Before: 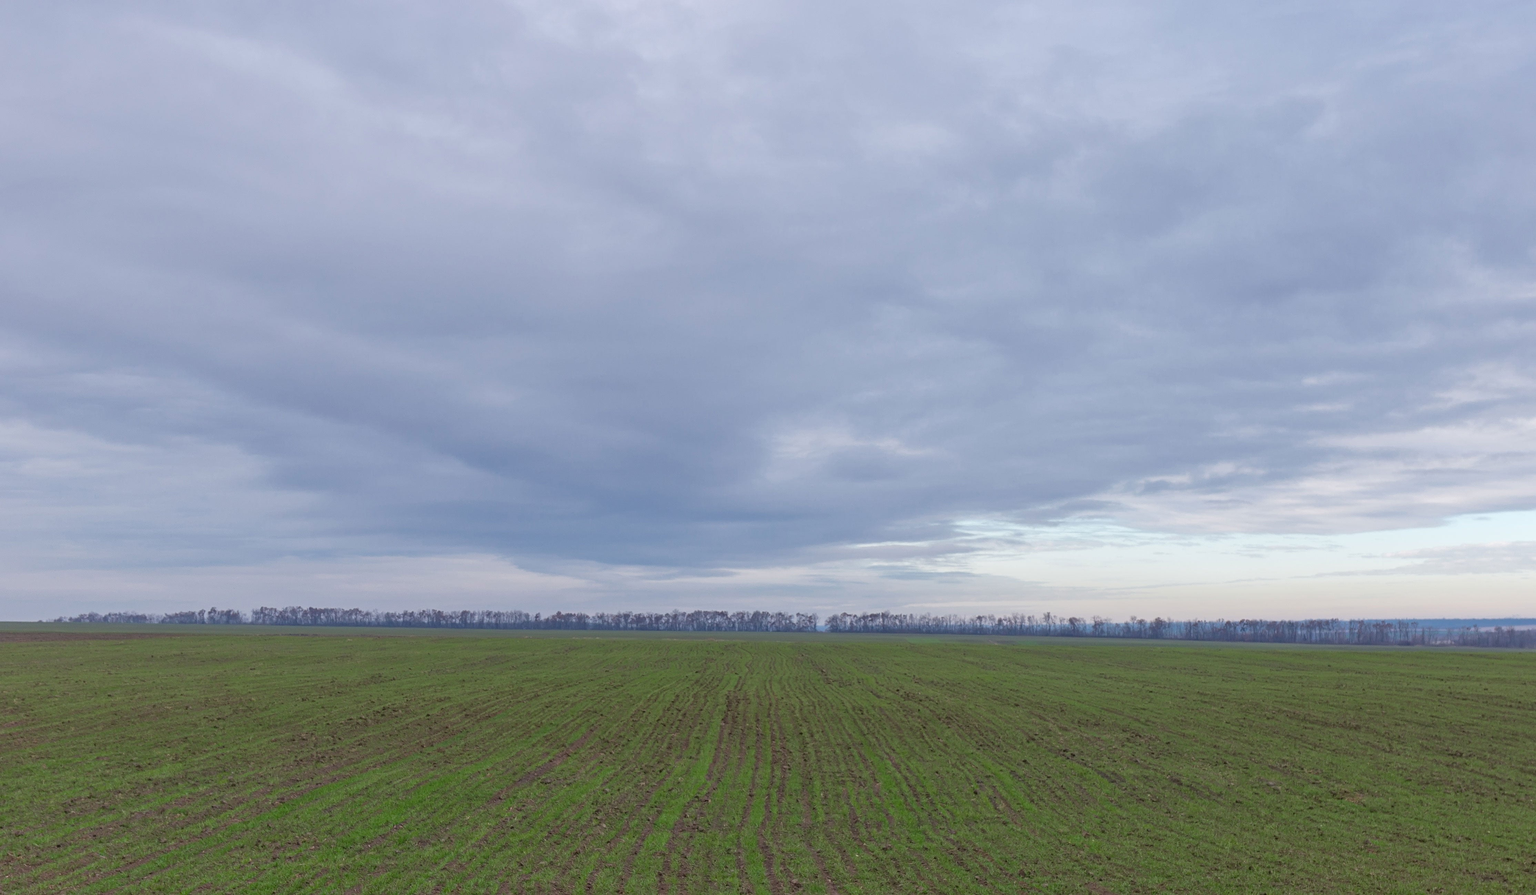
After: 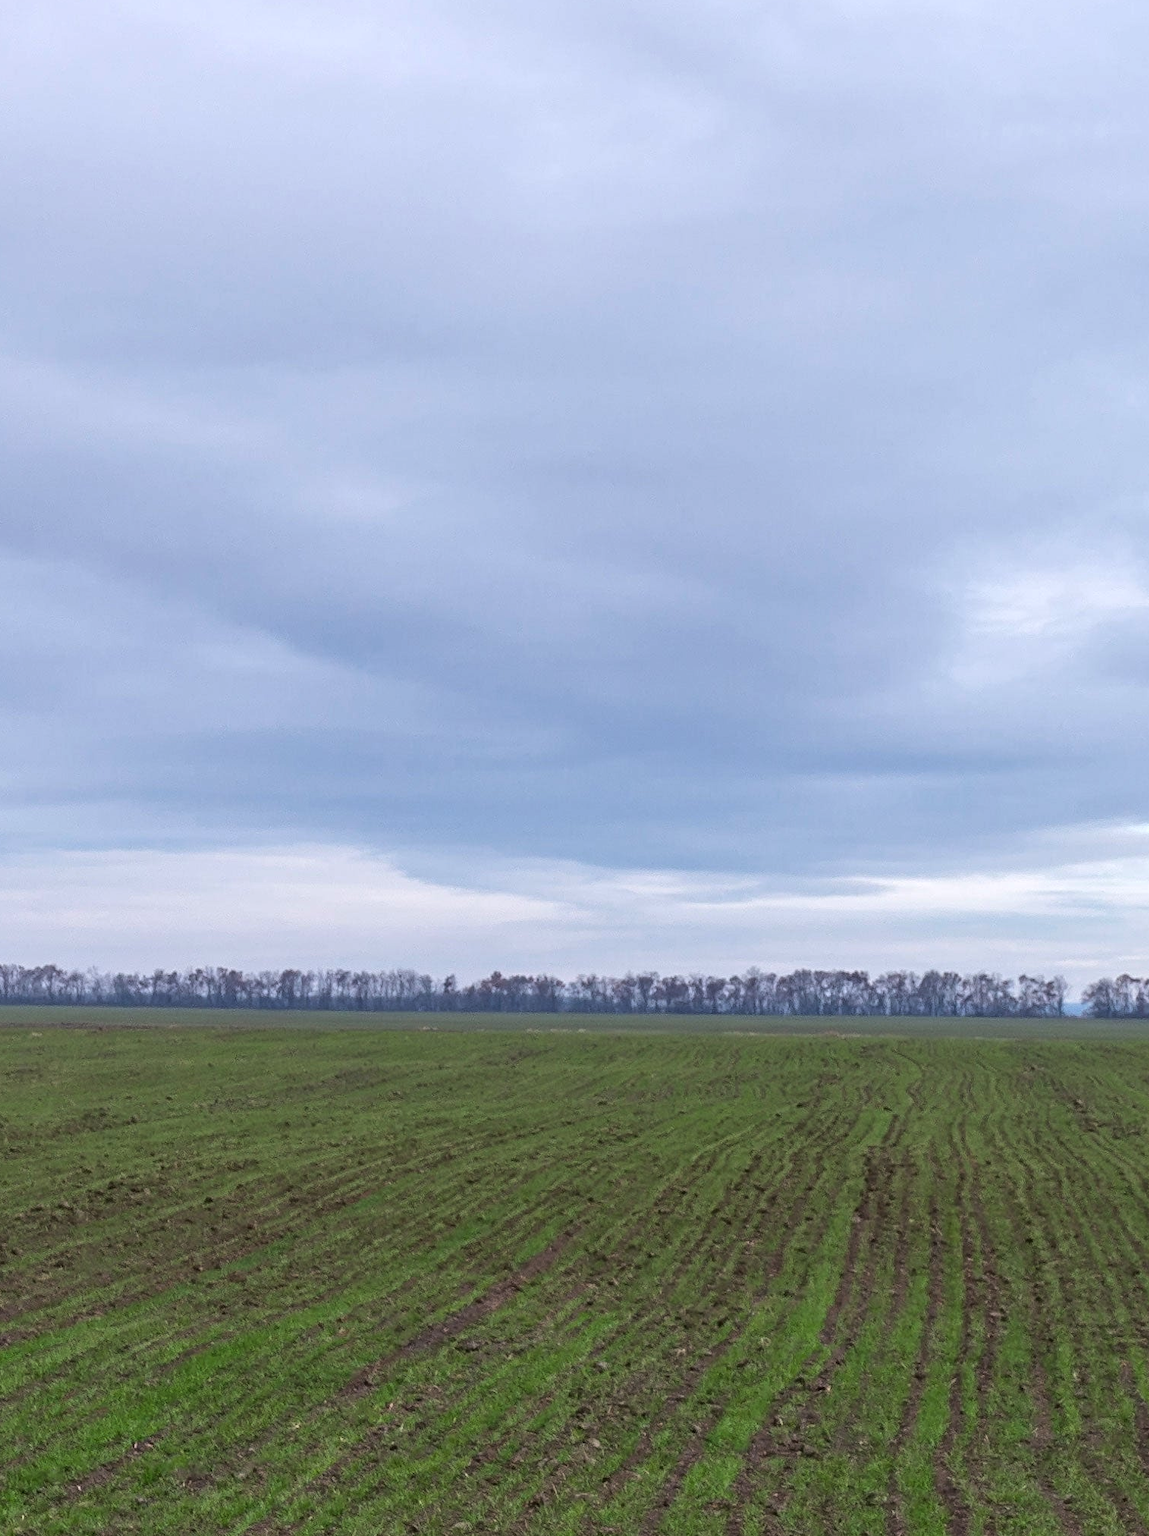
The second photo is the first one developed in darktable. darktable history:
tone equalizer: -8 EV -0.78 EV, -7 EV -0.695 EV, -6 EV -0.583 EV, -5 EV -0.421 EV, -3 EV 0.402 EV, -2 EV 0.6 EV, -1 EV 0.698 EV, +0 EV 0.74 EV, edges refinement/feathering 500, mask exposure compensation -1.57 EV, preserve details no
crop and rotate: left 21.712%, top 19.052%, right 44.274%, bottom 2.972%
